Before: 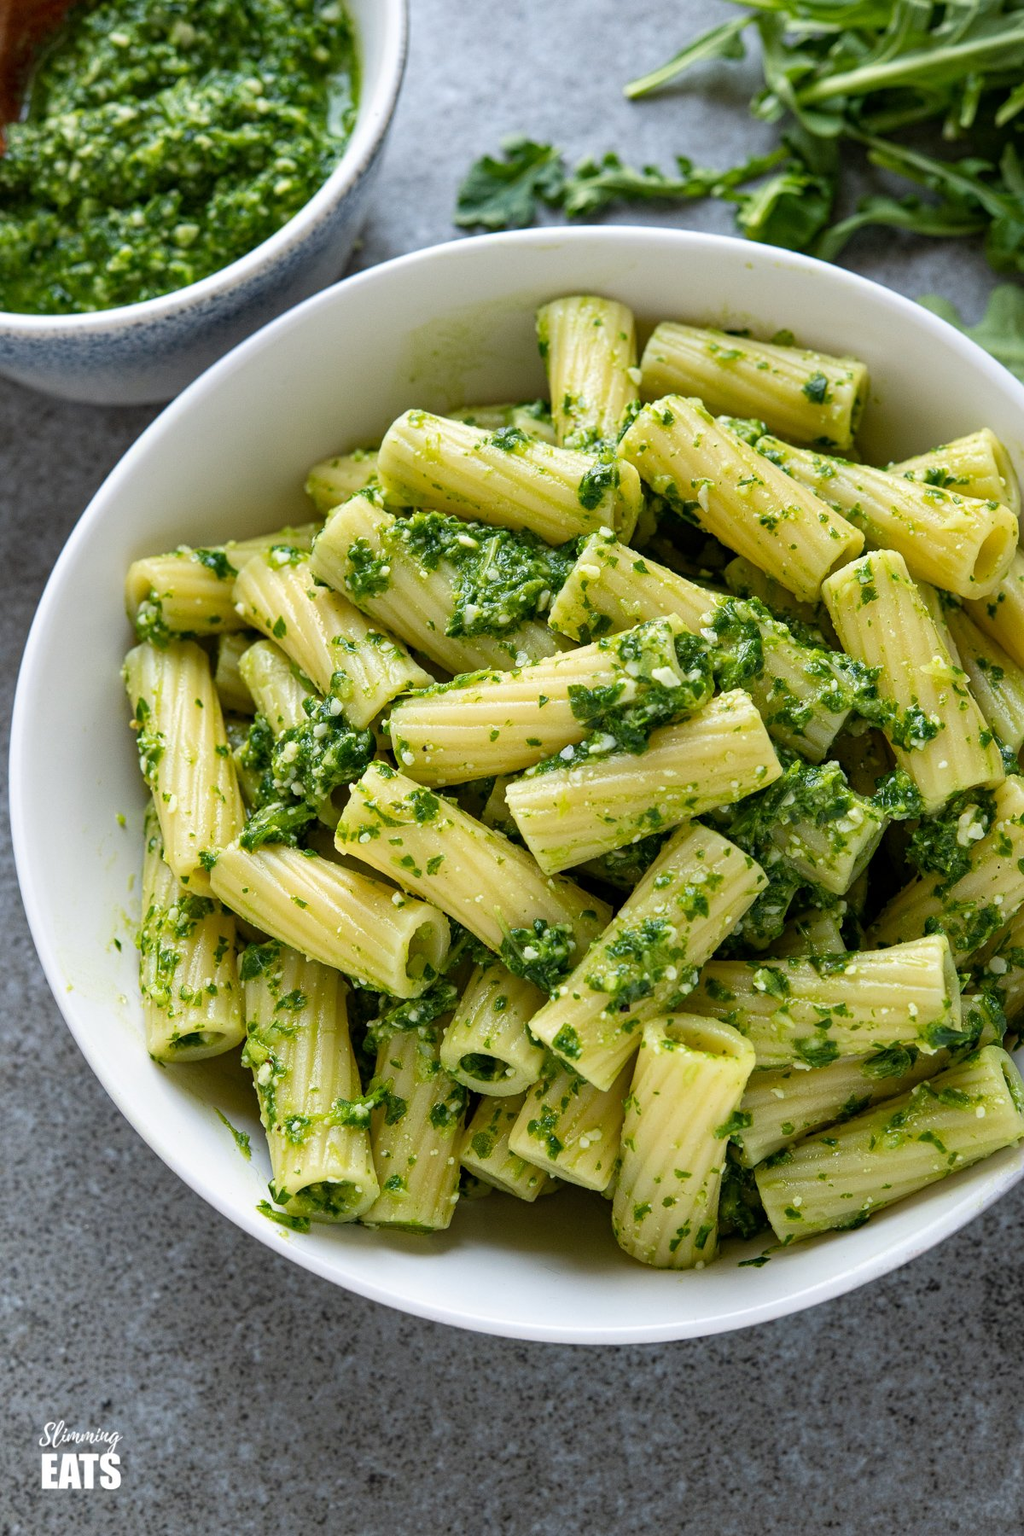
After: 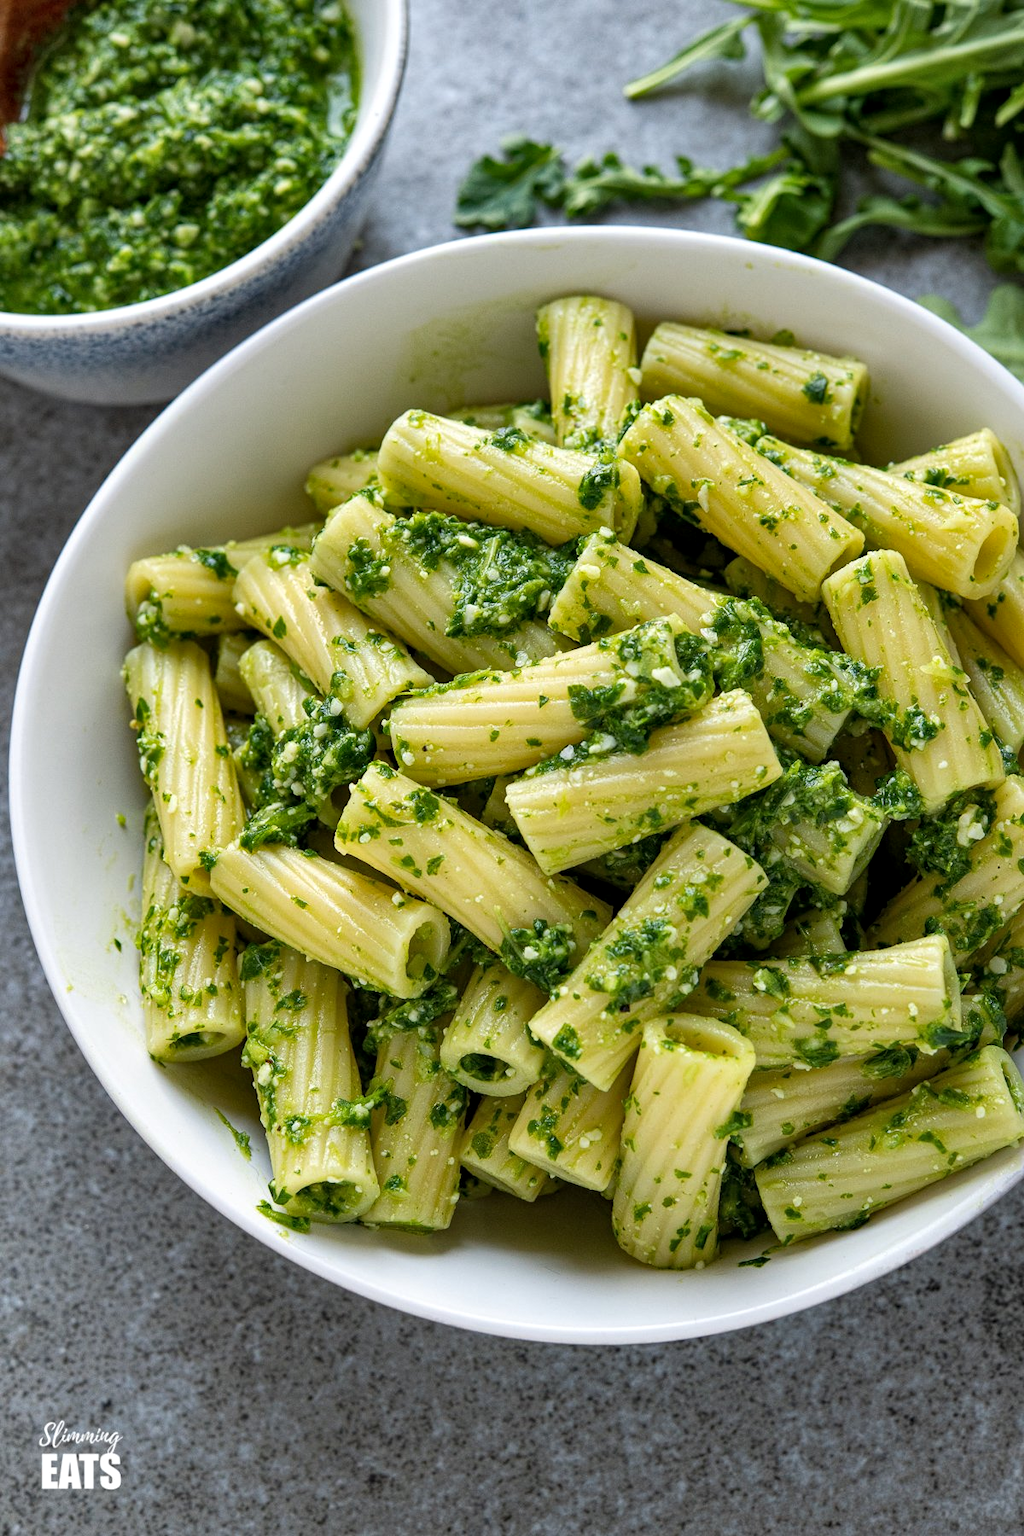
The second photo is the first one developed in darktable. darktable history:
shadows and highlights: soften with gaussian
local contrast: highlights 100%, shadows 100%, detail 120%, midtone range 0.2
